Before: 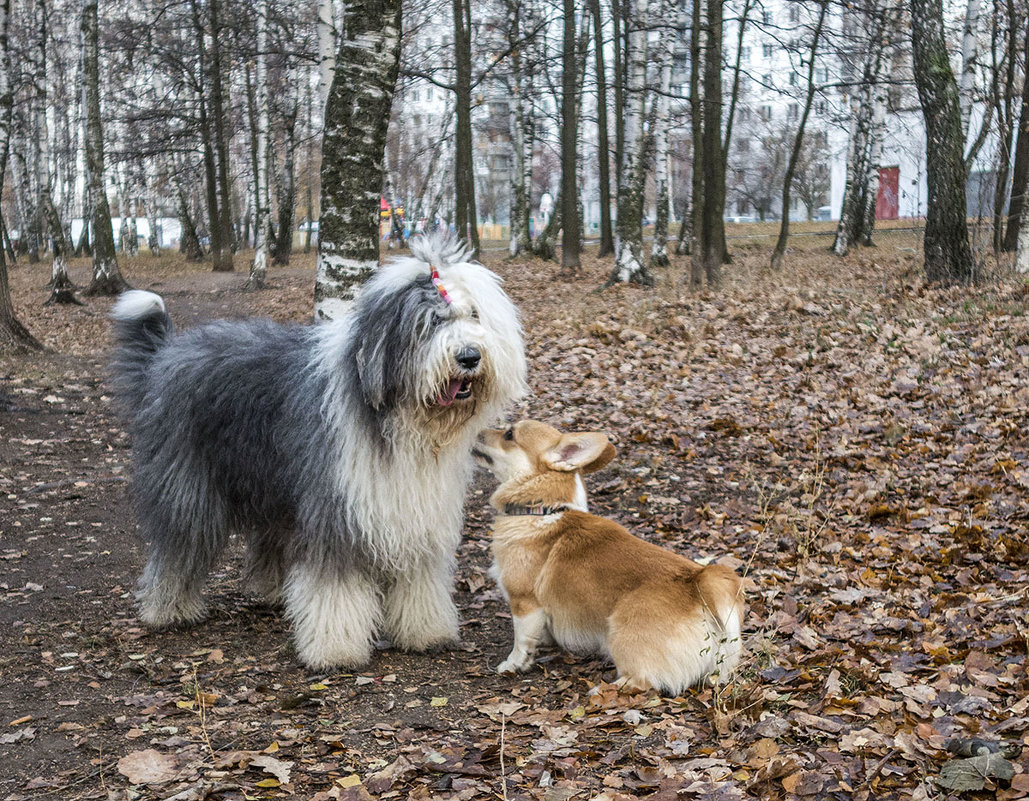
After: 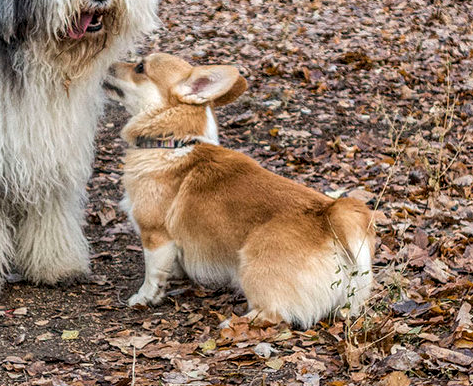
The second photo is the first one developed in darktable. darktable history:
local contrast: on, module defaults
crop: left 35.881%, top 45.923%, right 18.105%, bottom 5.876%
